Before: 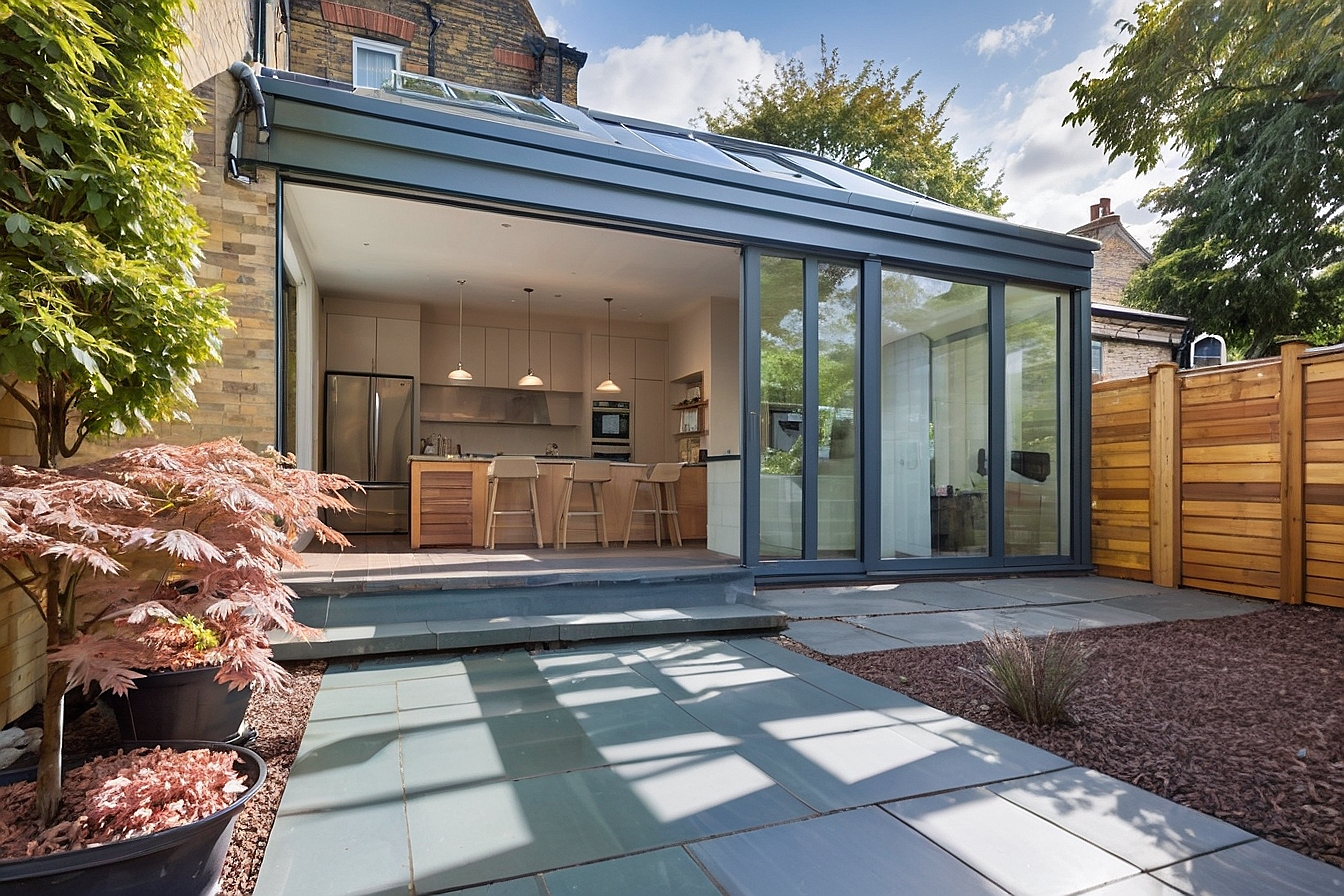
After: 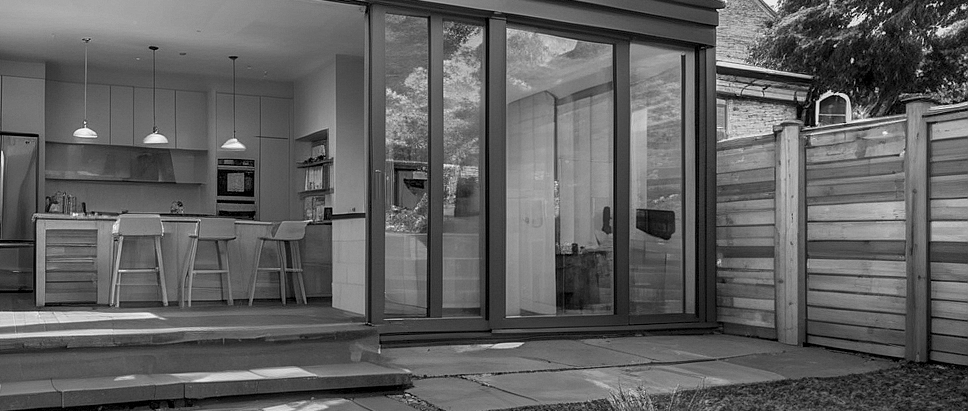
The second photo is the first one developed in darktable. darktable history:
monochrome: a 26.22, b 42.67, size 0.8
local contrast: on, module defaults
vignetting: fall-off start 100%, brightness -0.406, saturation -0.3, width/height ratio 1.324, dithering 8-bit output, unbound false
crop and rotate: left 27.938%, top 27.046%, bottom 27.046%
